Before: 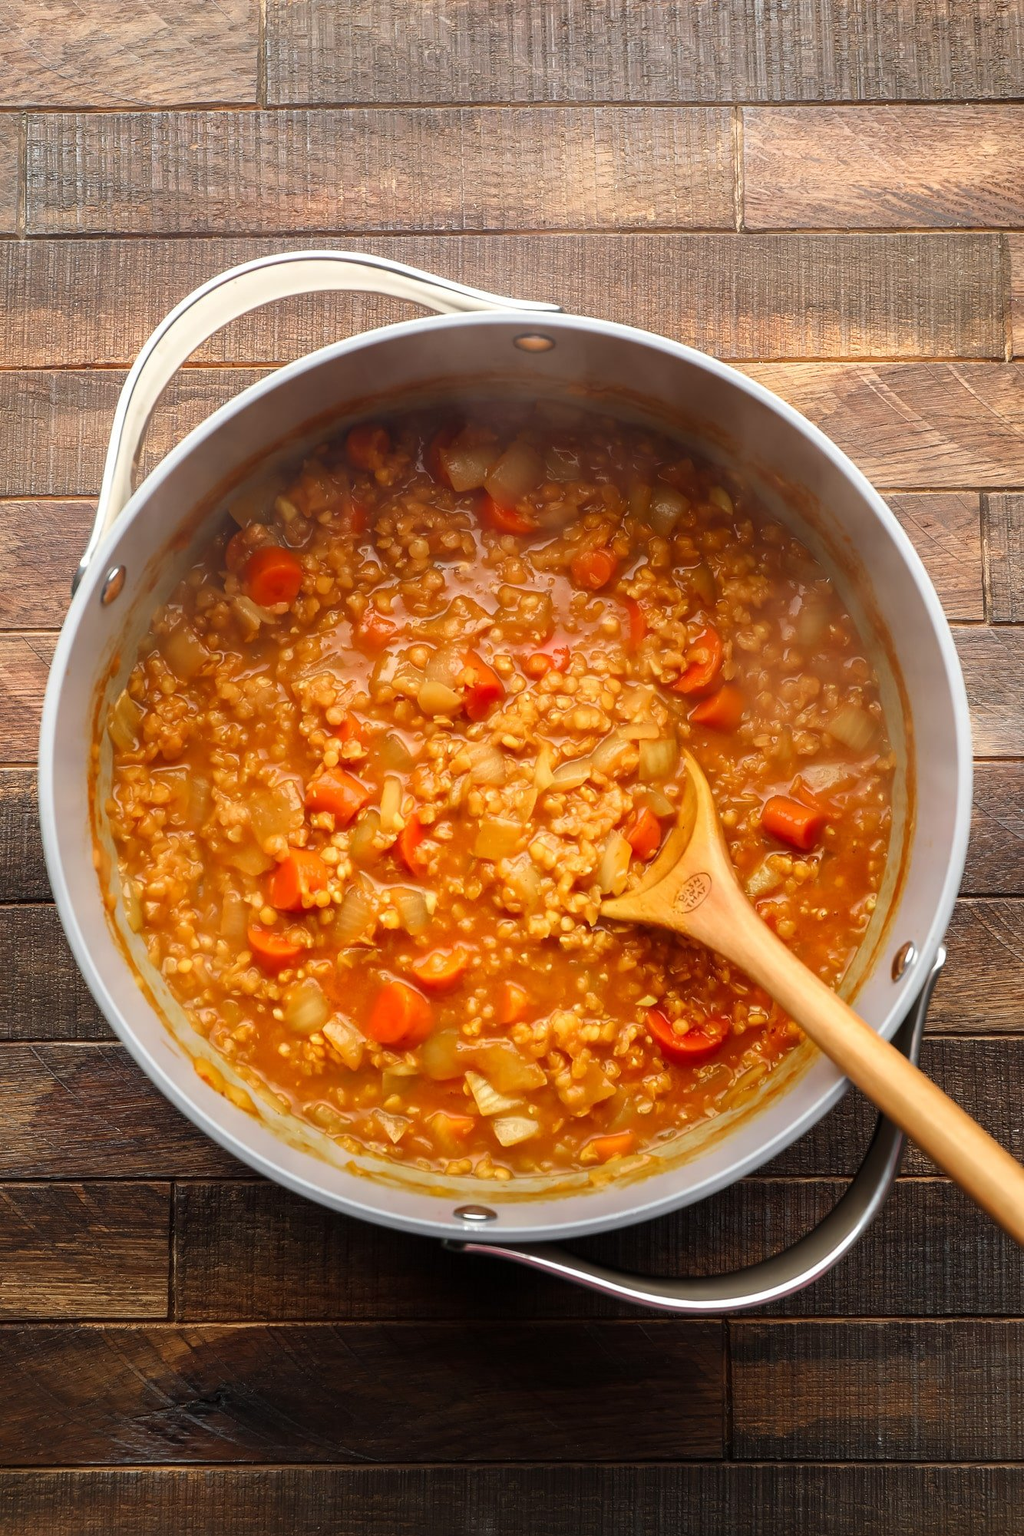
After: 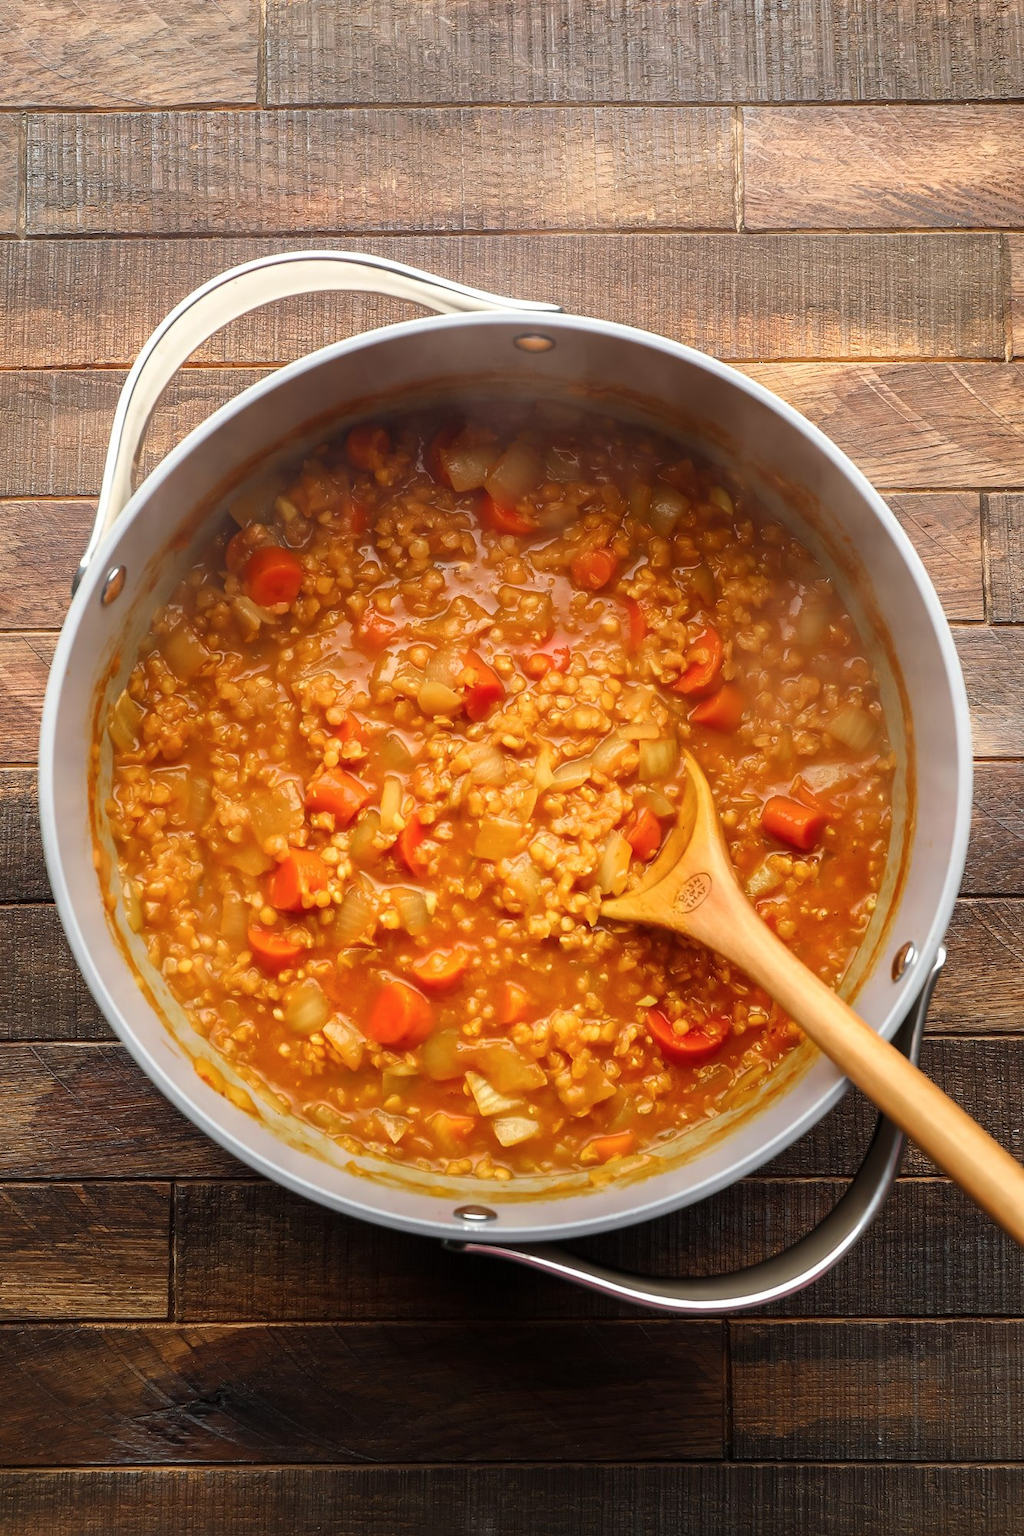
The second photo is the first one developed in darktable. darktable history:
color balance rgb: perceptual saturation grading › global saturation 0.959%
